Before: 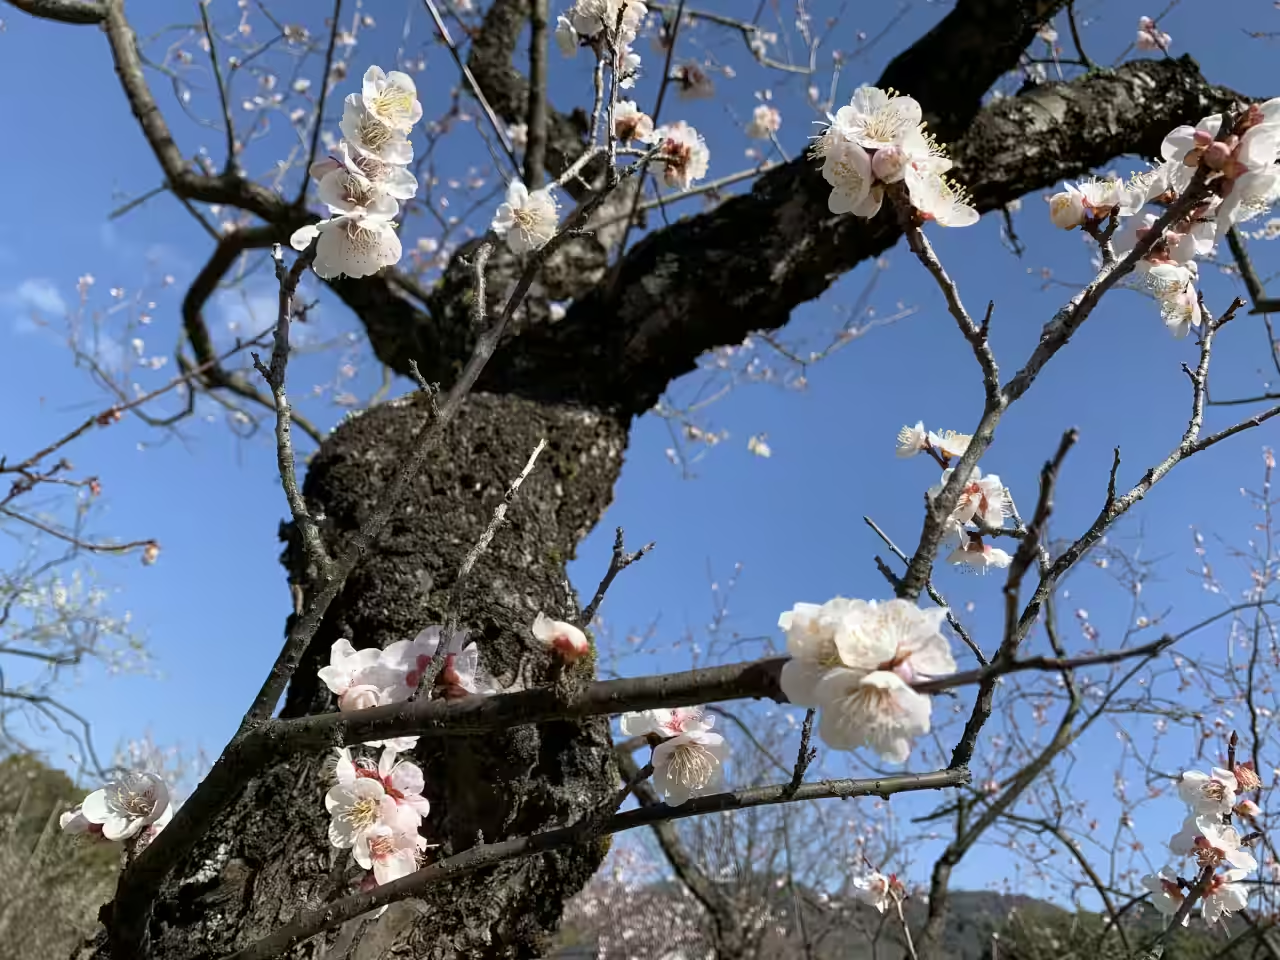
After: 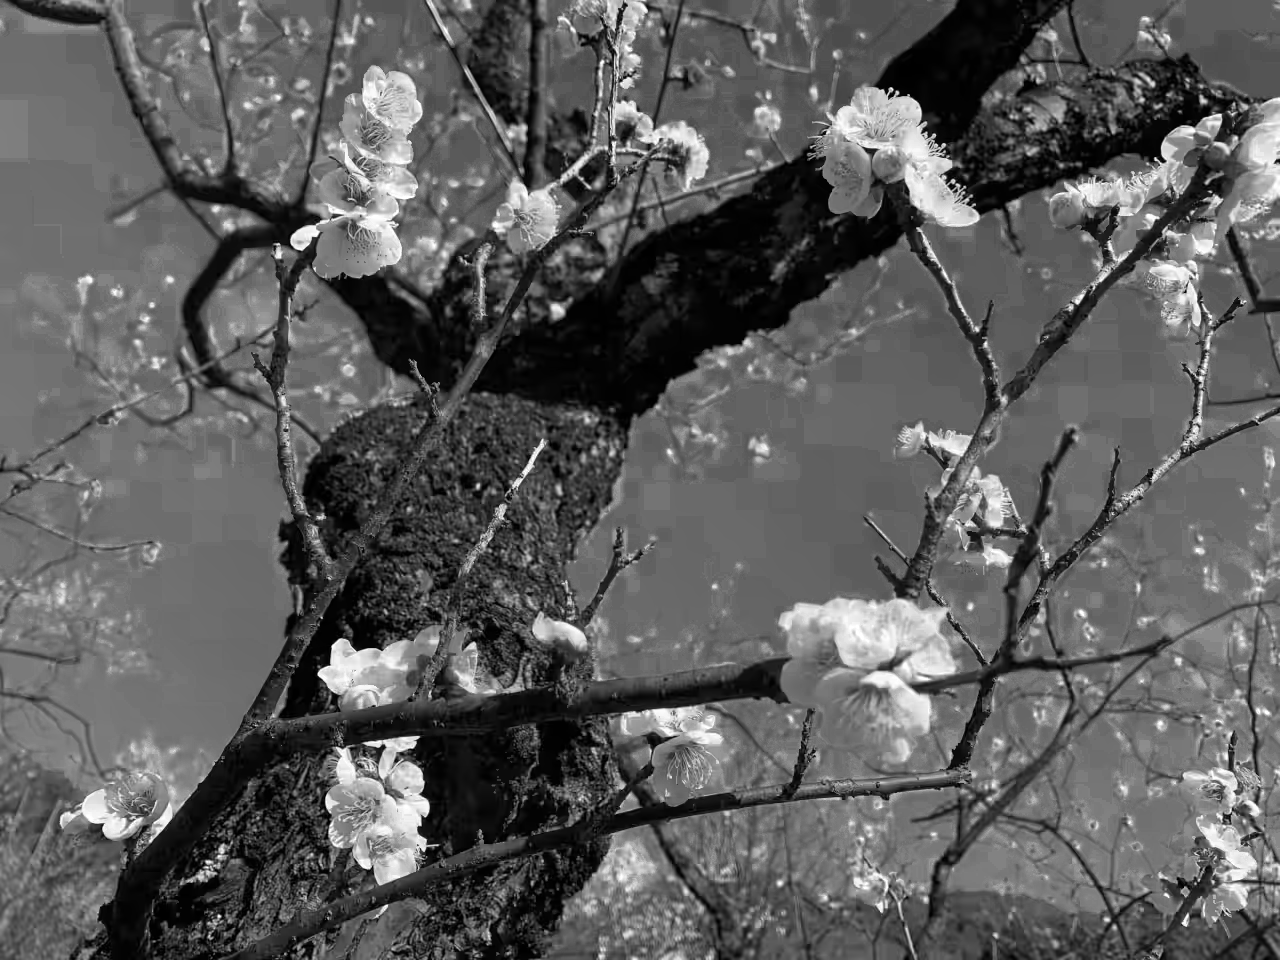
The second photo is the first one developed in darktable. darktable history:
color zones: curves: ch0 [(0.002, 0.589) (0.107, 0.484) (0.146, 0.249) (0.217, 0.352) (0.309, 0.525) (0.39, 0.404) (0.455, 0.169) (0.597, 0.055) (0.724, 0.212) (0.775, 0.691) (0.869, 0.571) (1, 0.587)]; ch1 [(0, 0) (0.143, 0) (0.286, 0) (0.429, 0) (0.571, 0) (0.714, 0) (0.857, 0)]
